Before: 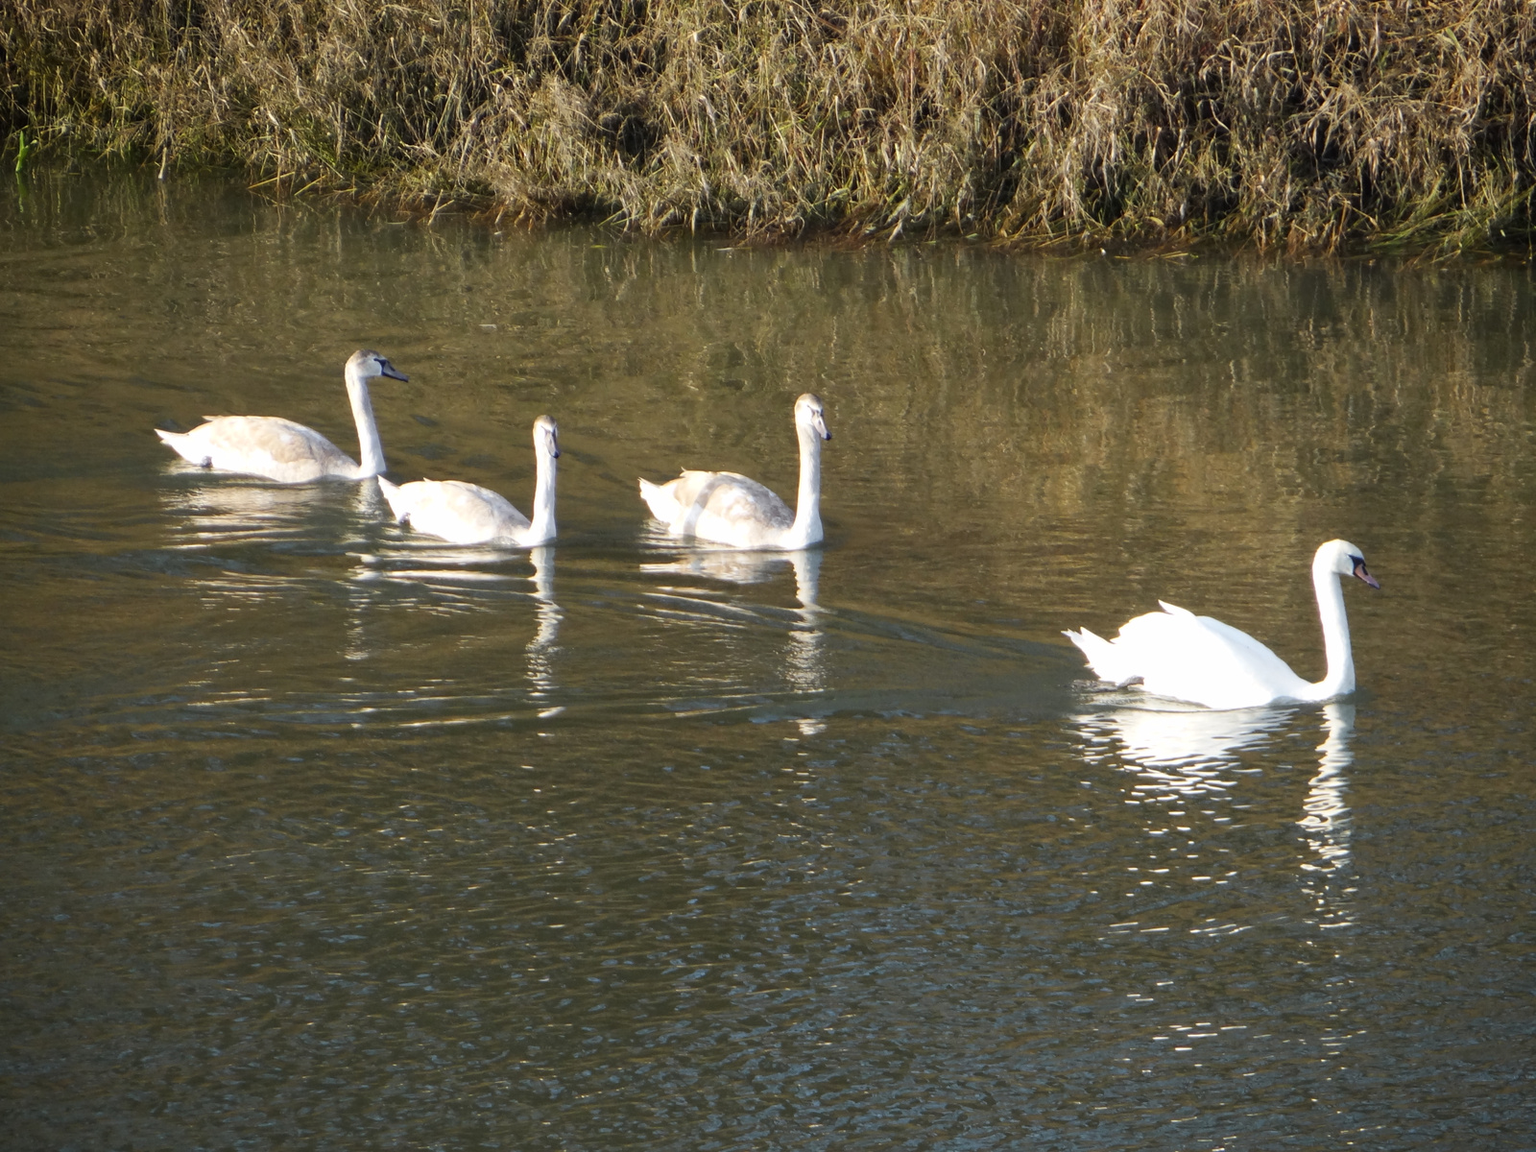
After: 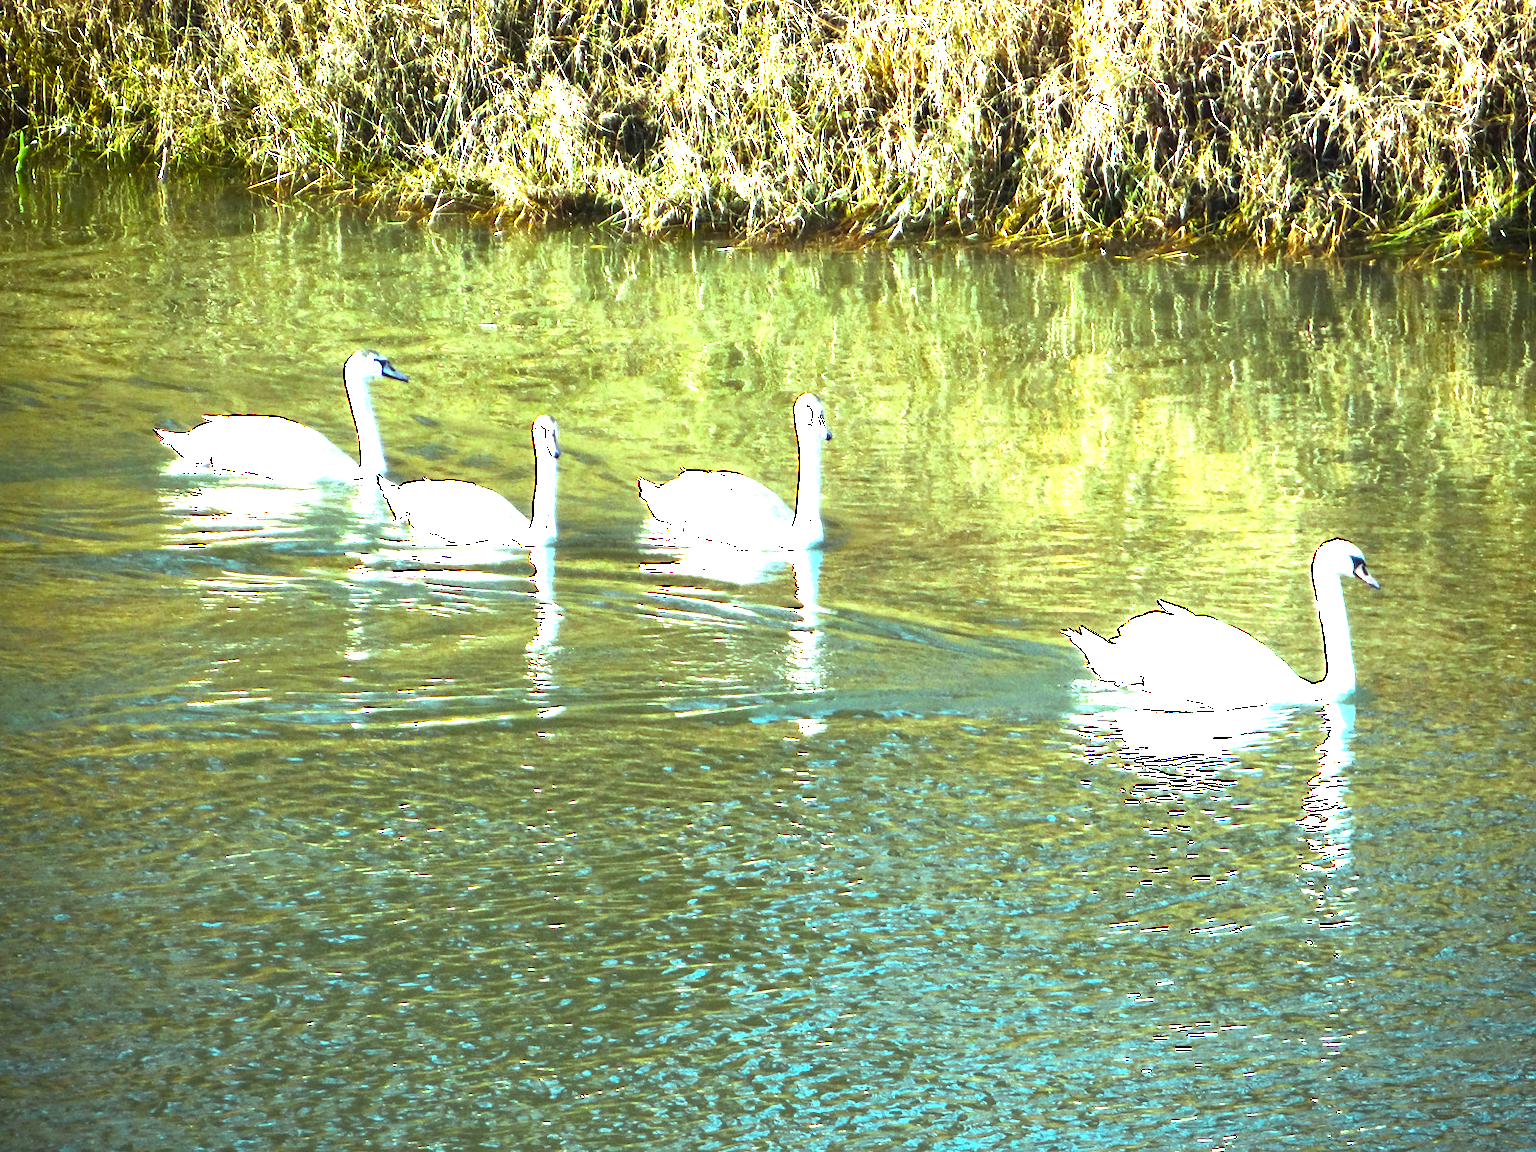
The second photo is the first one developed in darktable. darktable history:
color balance rgb: highlights gain › chroma 7.528%, highlights gain › hue 181.63°, perceptual saturation grading › global saturation 20%, perceptual saturation grading › highlights -50.256%, perceptual saturation grading › shadows 31.067%, perceptual brilliance grading › global brilliance 29.811%, perceptual brilliance grading › highlights 49.335%, perceptual brilliance grading › mid-tones 49.18%, perceptual brilliance grading › shadows -21.179%, global vibrance 20%
exposure: black level correction 0, exposure 0.693 EV, compensate exposure bias true, compensate highlight preservation false
